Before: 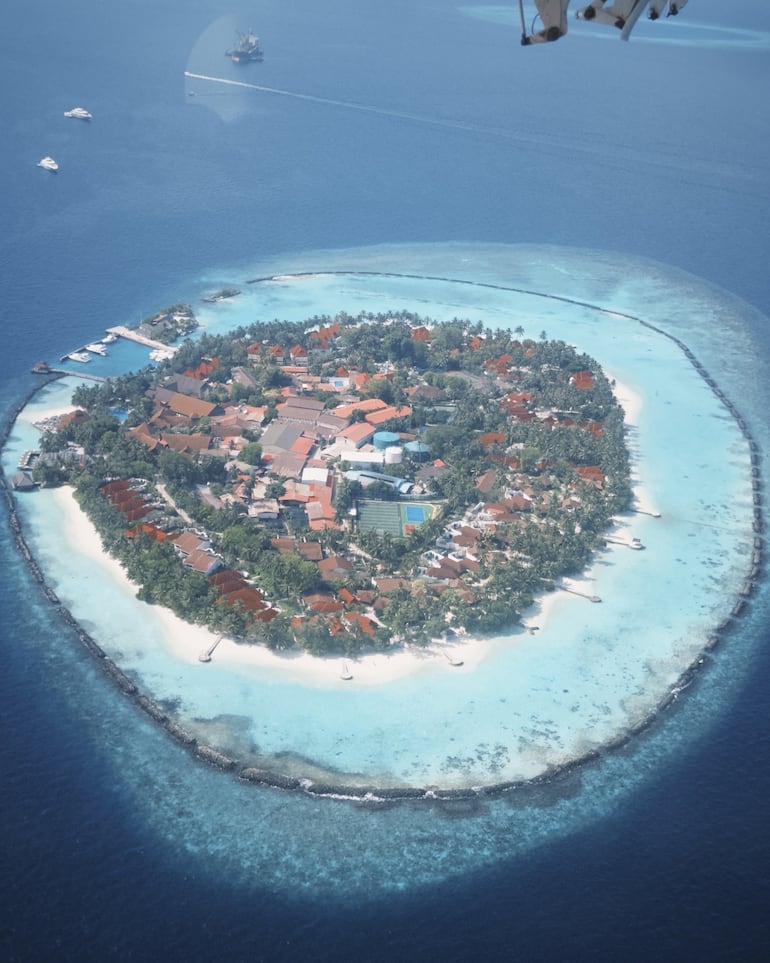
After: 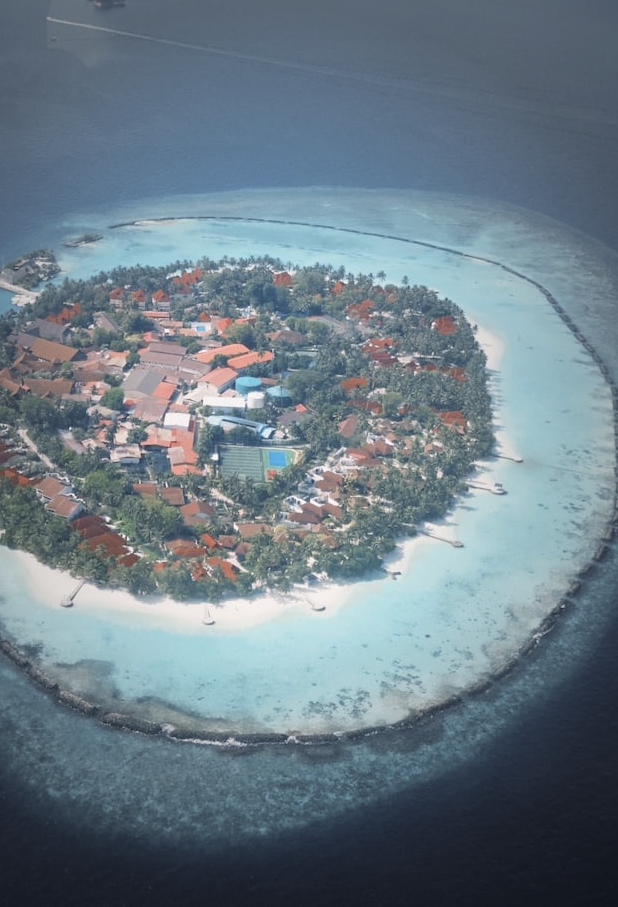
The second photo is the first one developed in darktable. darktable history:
crop and rotate: left 17.959%, top 5.771%, right 1.742%
vignetting: fall-off start 33.76%, fall-off radius 64.94%, brightness -0.575, center (-0.12, -0.002), width/height ratio 0.959
color balance: output saturation 110%
